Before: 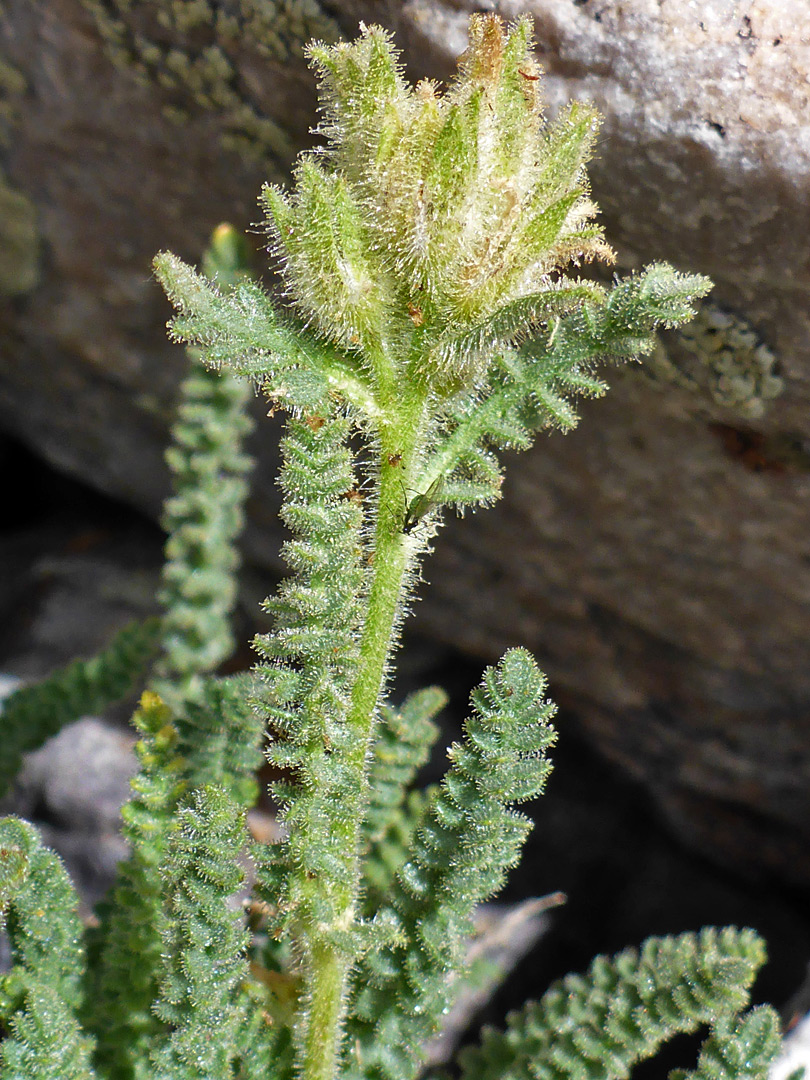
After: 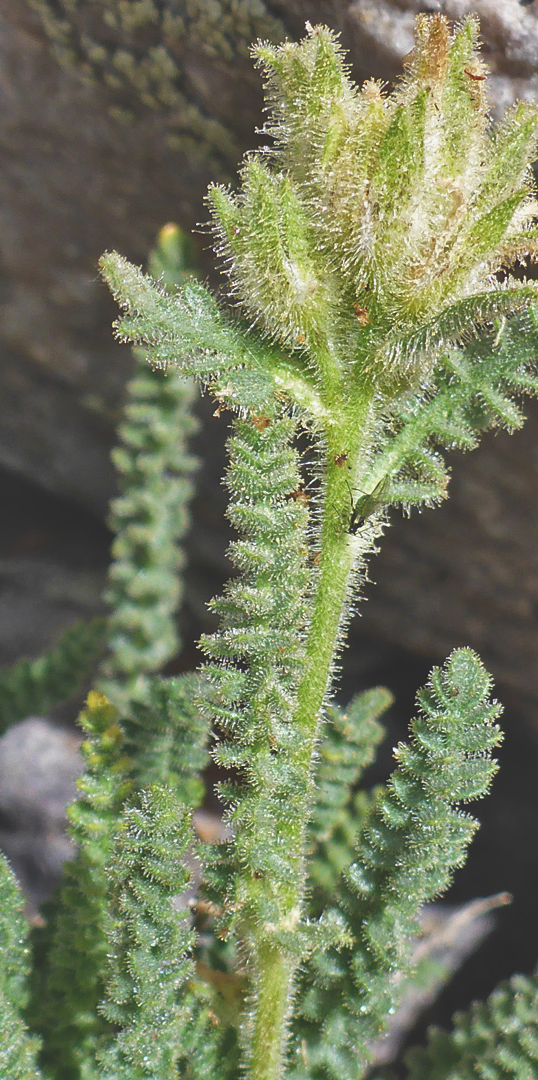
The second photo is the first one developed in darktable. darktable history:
exposure: black level correction -0.024, exposure -0.121 EV, compensate highlight preservation false
crop and rotate: left 6.702%, right 26.797%
shadows and highlights: highlights color adjustment 42.8%, soften with gaussian
